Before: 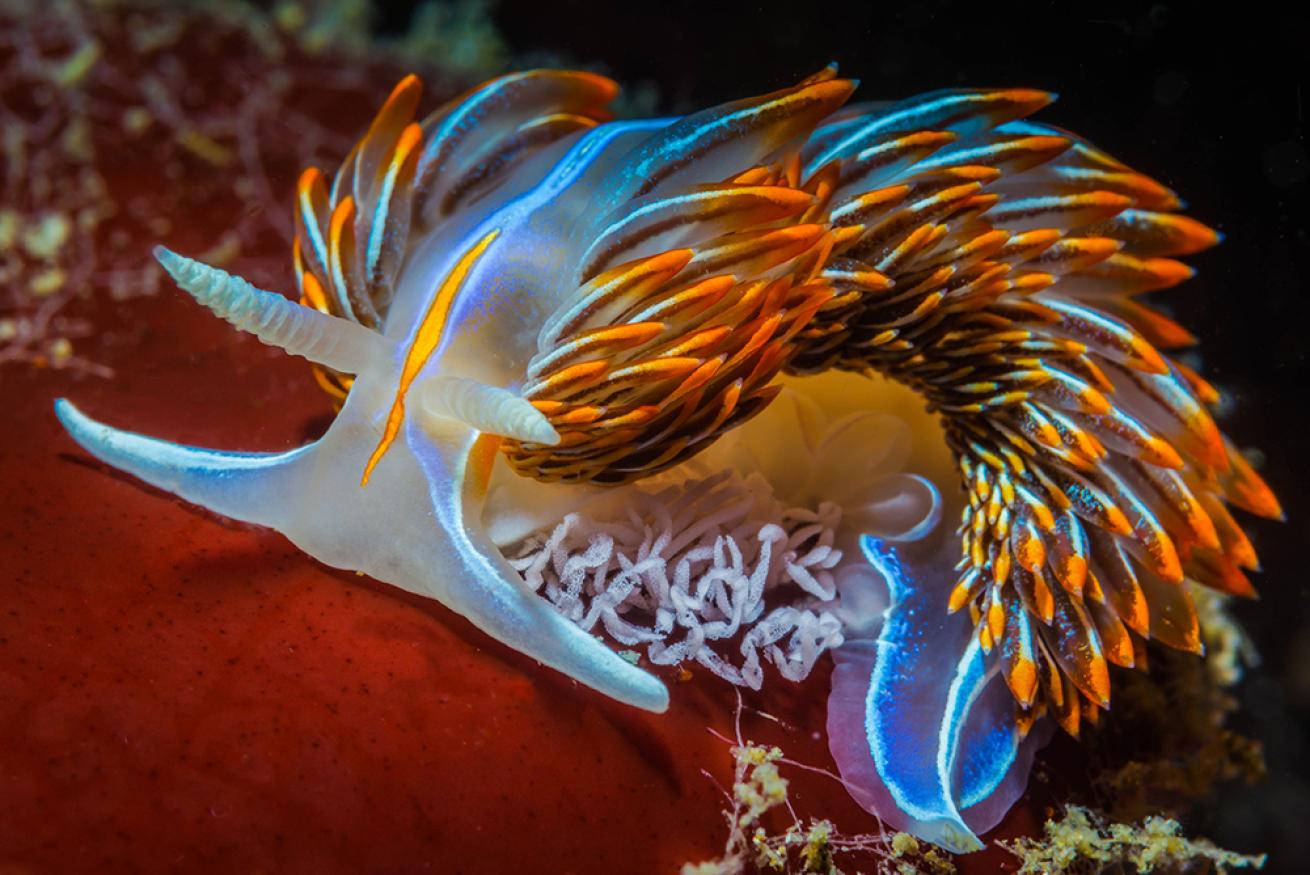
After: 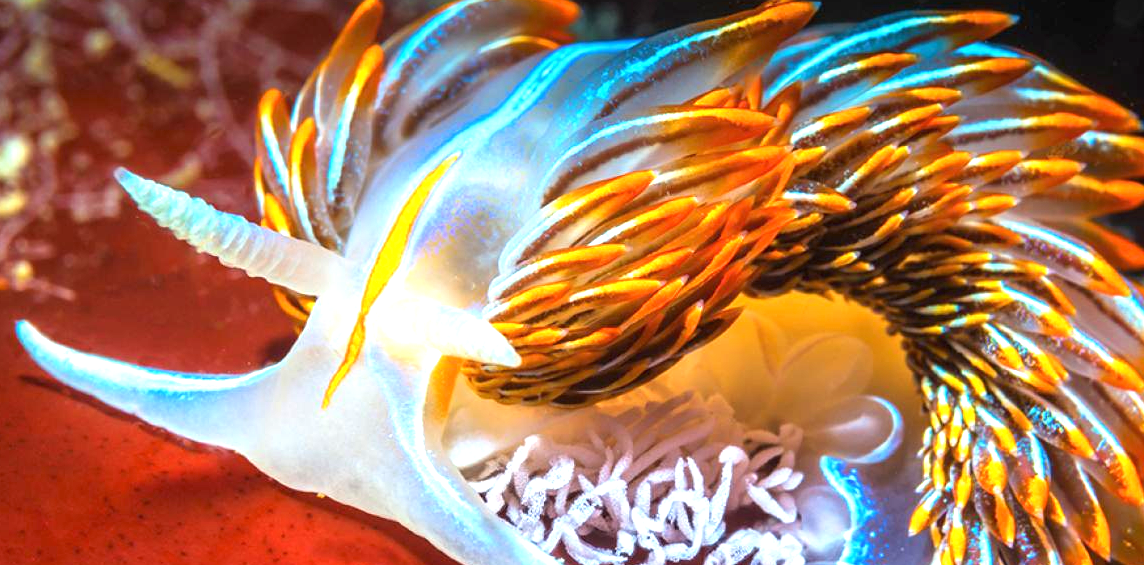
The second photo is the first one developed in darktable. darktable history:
exposure: black level correction 0, exposure 1.5 EV, compensate exposure bias true, compensate highlight preservation false
crop: left 3.015%, top 8.969%, right 9.647%, bottom 26.457%
